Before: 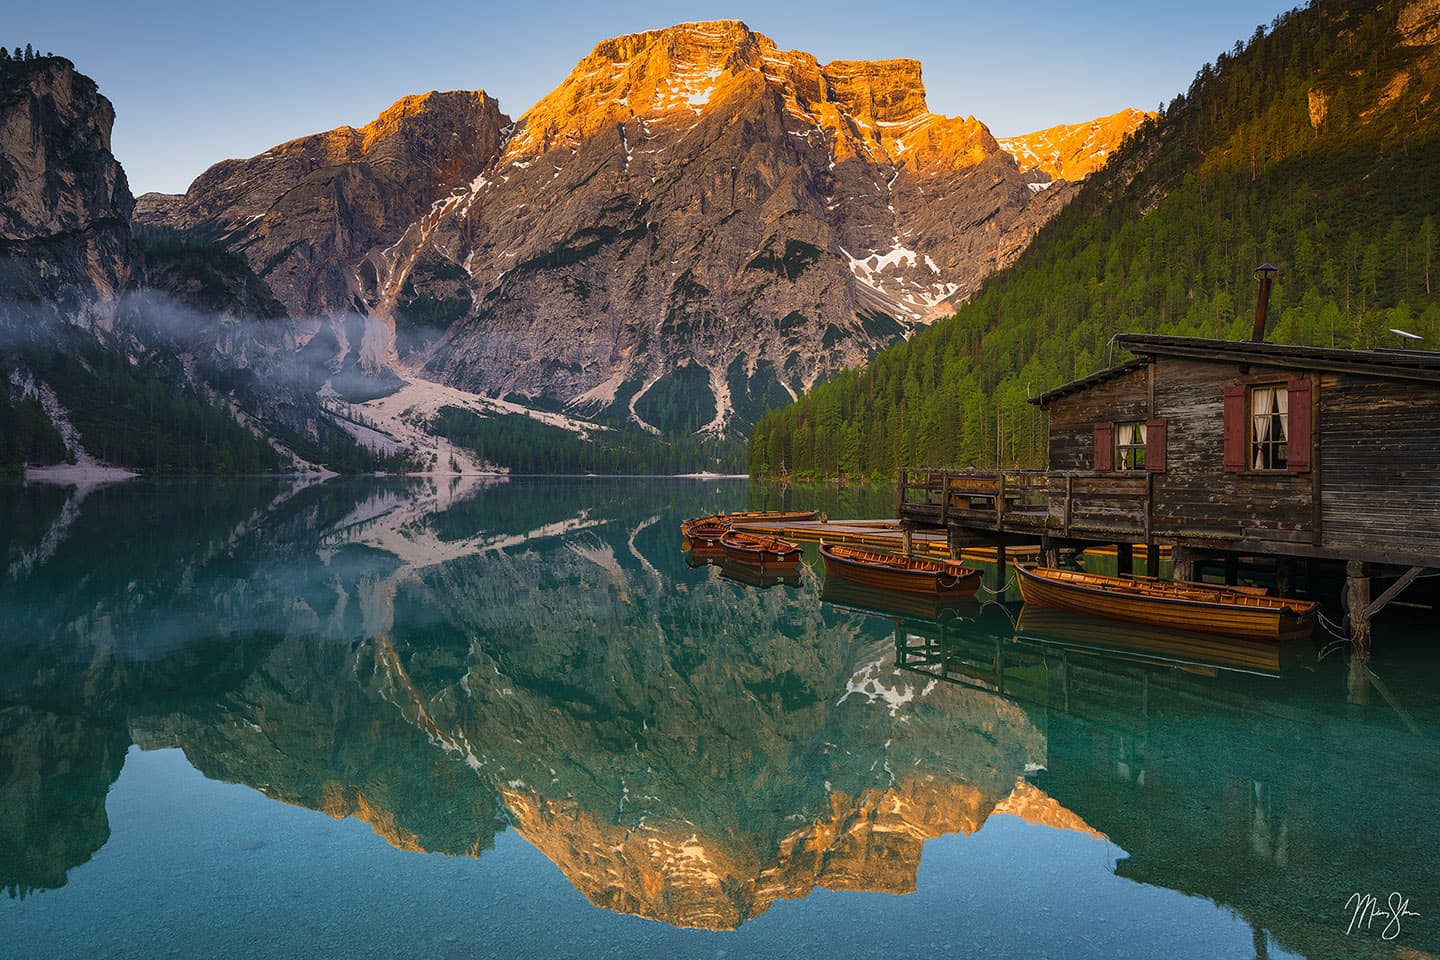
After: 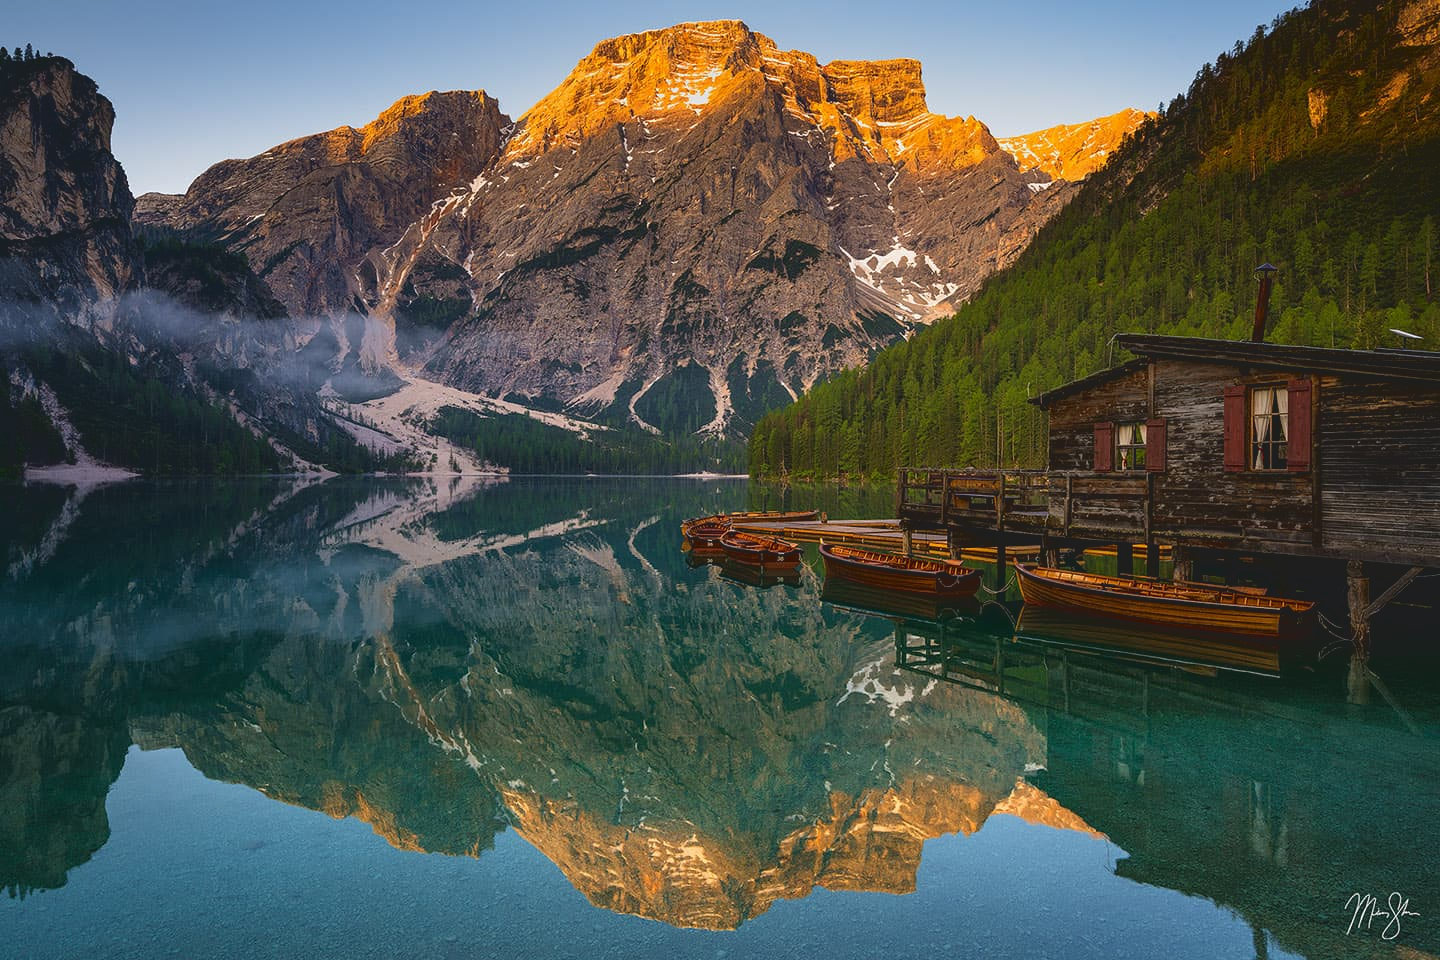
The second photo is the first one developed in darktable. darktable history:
tone curve: curves: ch0 [(0.122, 0.111) (1, 1)], color space Lab, independent channels, preserve colors none
